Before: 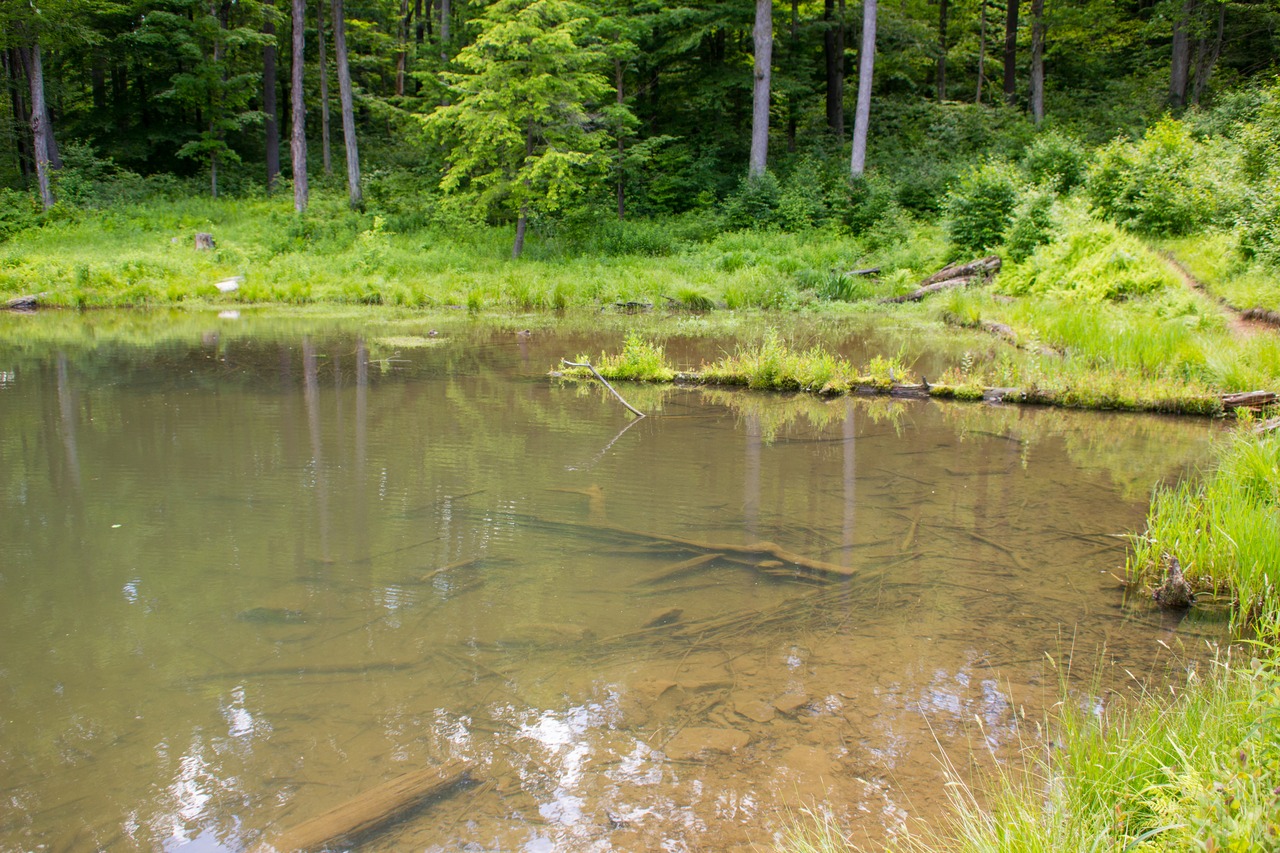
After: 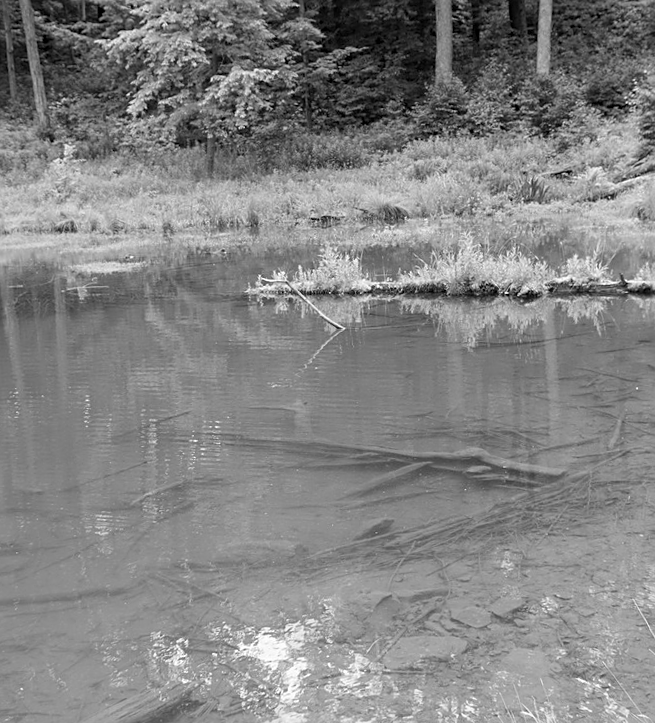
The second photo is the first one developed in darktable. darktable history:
monochrome: a 32, b 64, size 2.3
sharpen: on, module defaults
rotate and perspective: rotation -3.18°, automatic cropping off
crop and rotate: angle 0.02°, left 24.353%, top 13.219%, right 26.156%, bottom 8.224%
